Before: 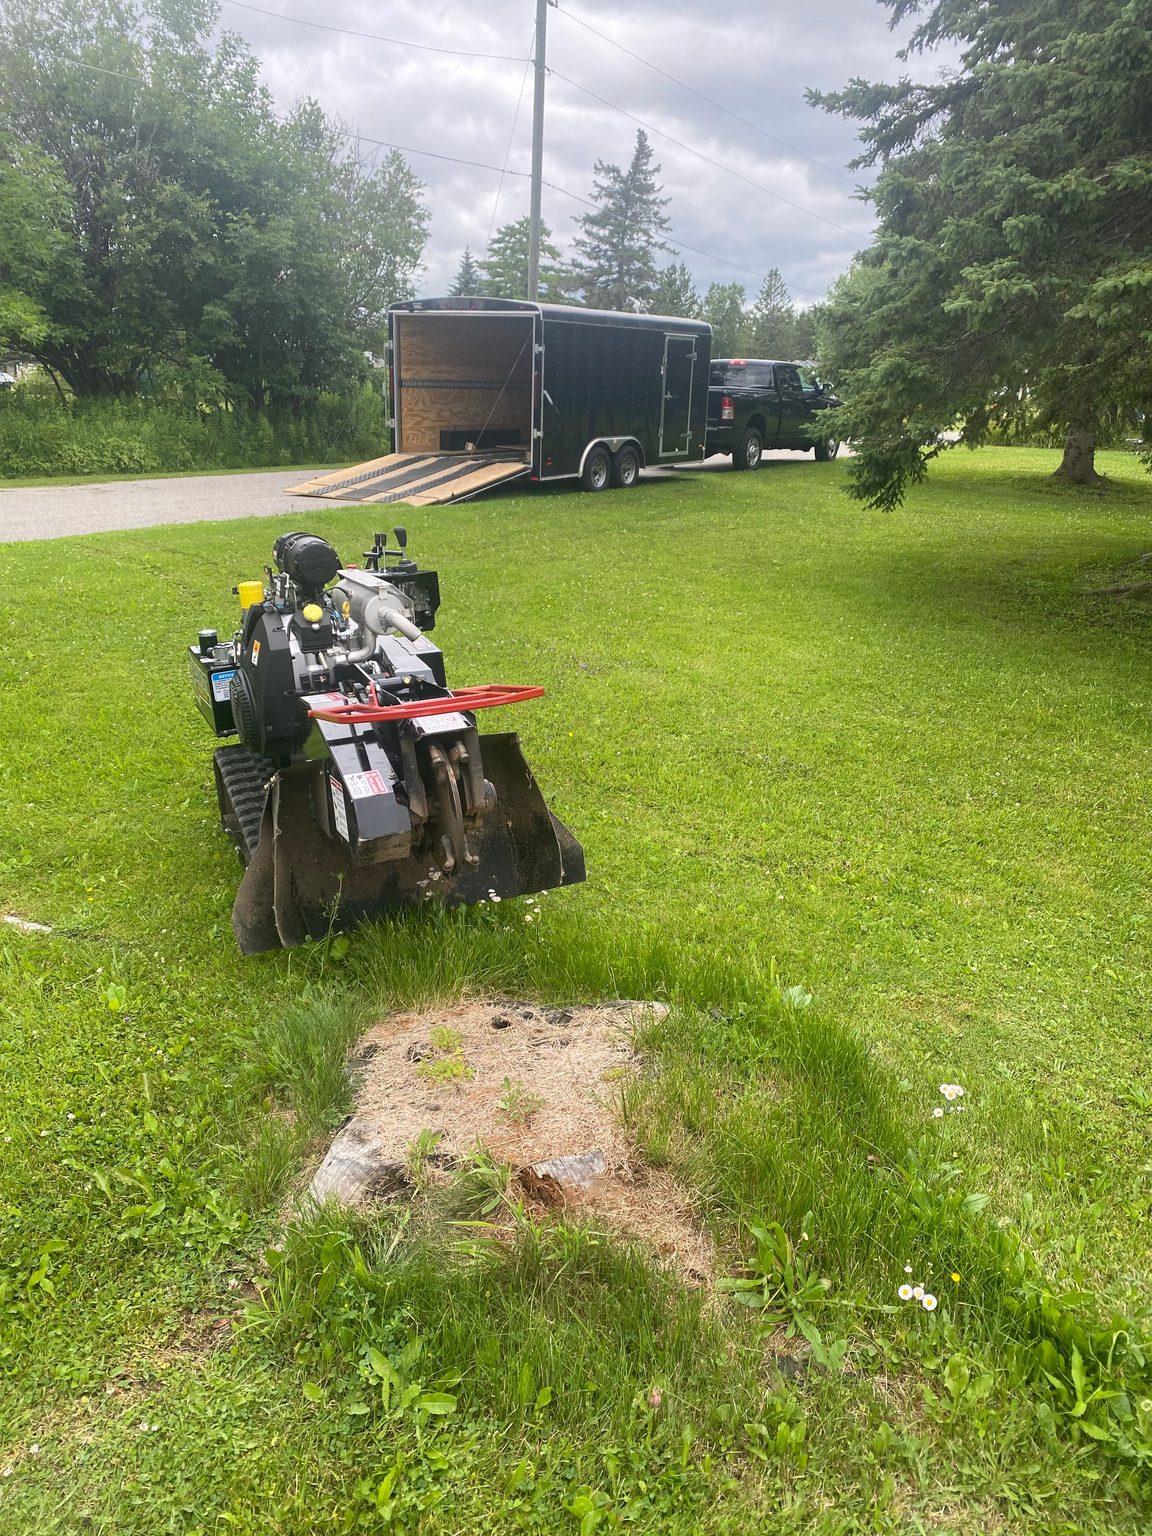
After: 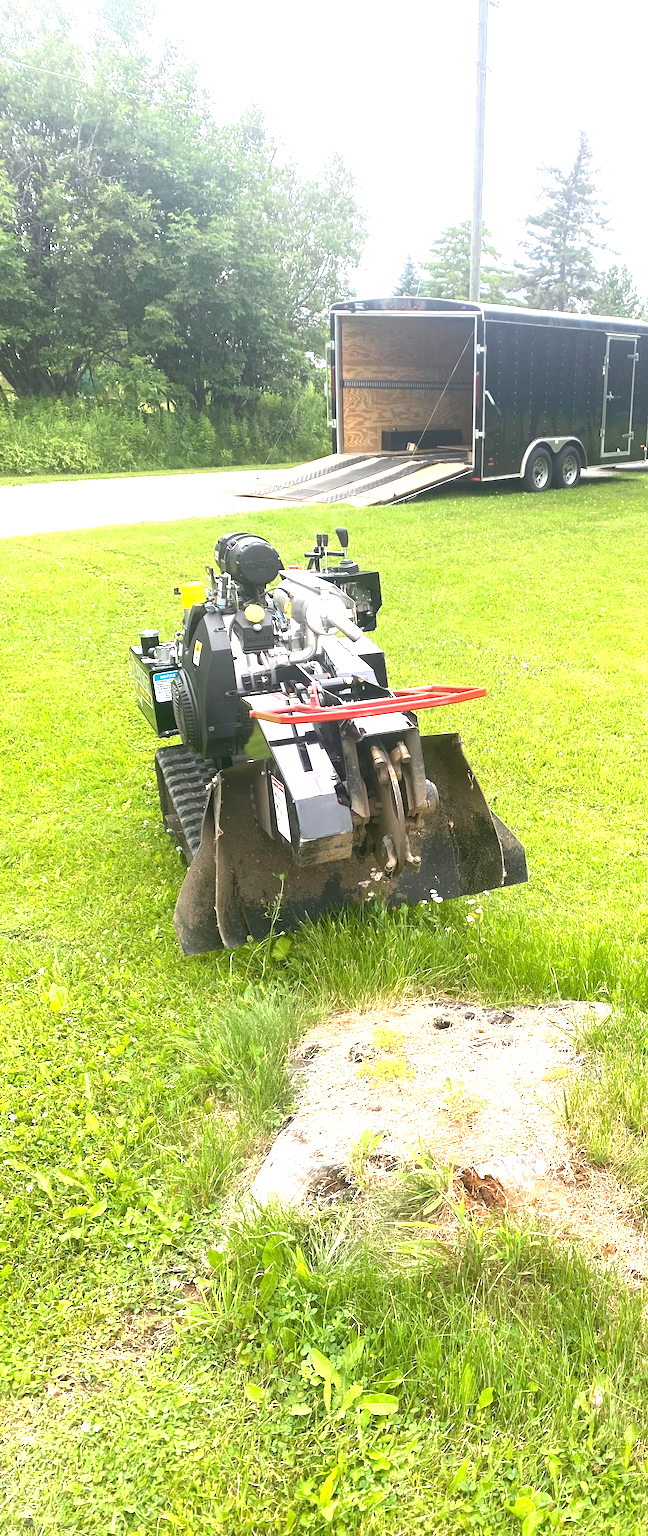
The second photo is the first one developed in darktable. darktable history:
crop: left 5.114%, right 38.589%
exposure: black level correction 0, exposure 1.388 EV, compensate exposure bias true, compensate highlight preservation false
